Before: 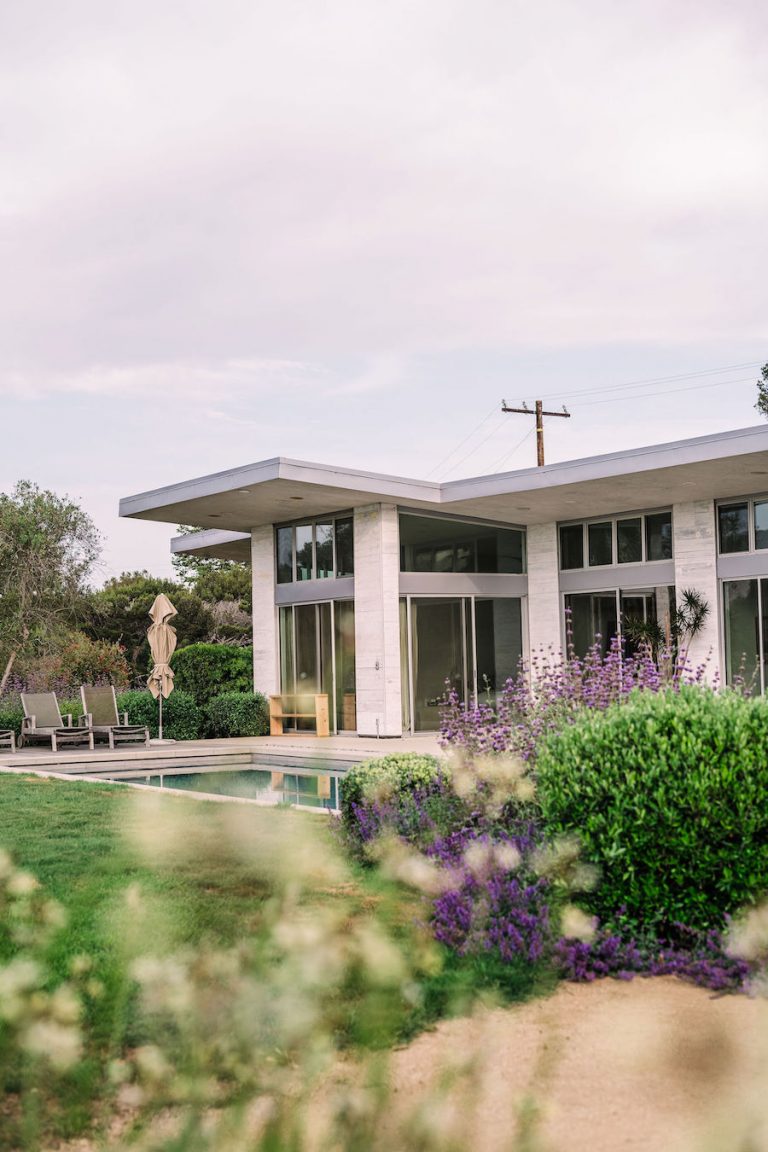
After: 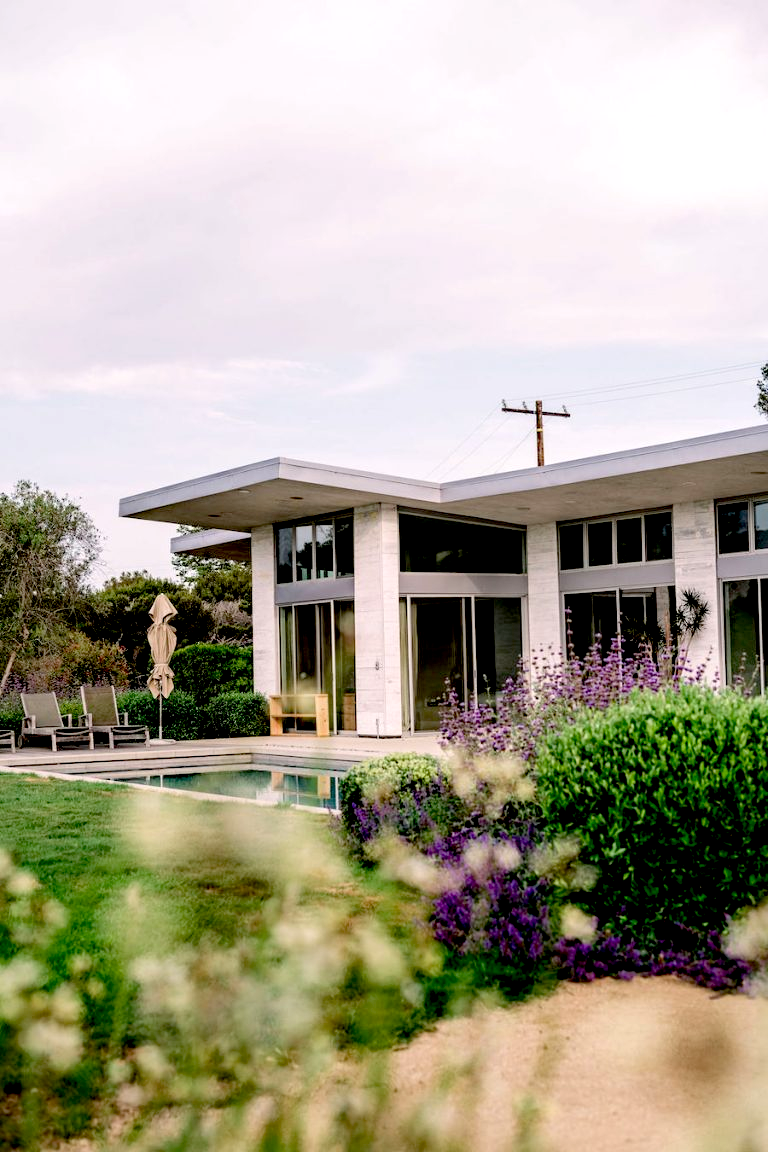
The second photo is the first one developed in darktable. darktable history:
exposure: black level correction 0.045, exposure -0.232 EV, compensate highlight preservation false
tone equalizer: -8 EV -0.428 EV, -7 EV -0.359 EV, -6 EV -0.364 EV, -5 EV -0.195 EV, -3 EV 0.192 EV, -2 EV 0.34 EV, -1 EV 0.402 EV, +0 EV 0.435 EV
